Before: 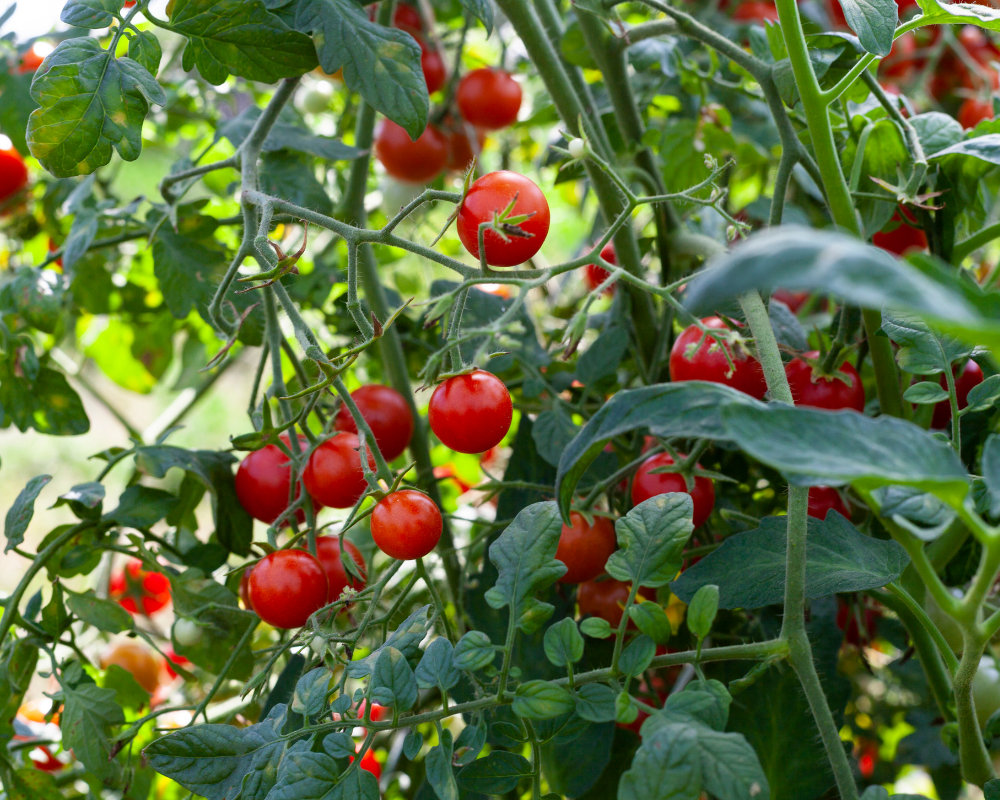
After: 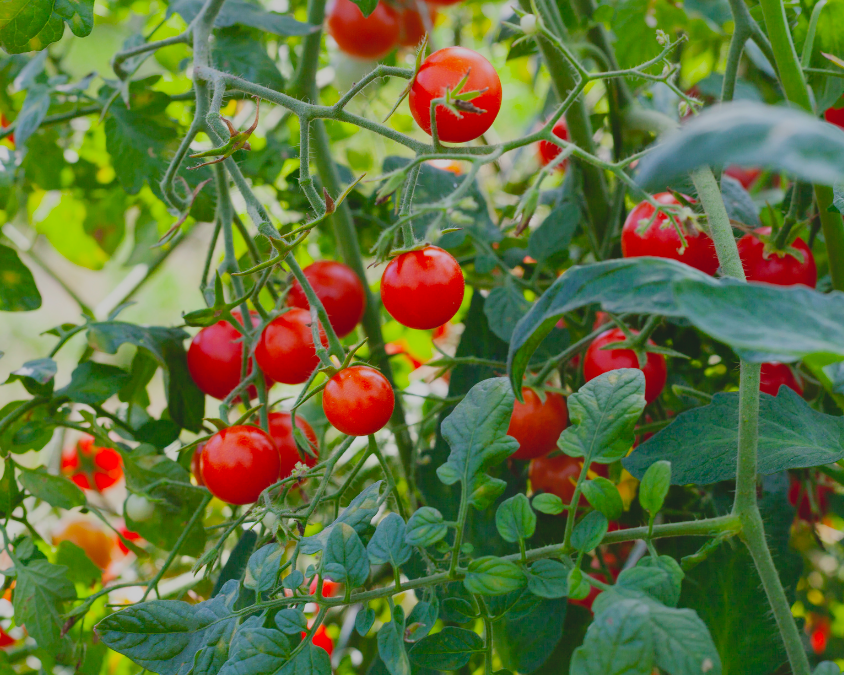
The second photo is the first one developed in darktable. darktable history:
contrast brightness saturation: contrast -0.28
shadows and highlights: on, module defaults
tone curve: curves: ch0 [(0, 0) (0.003, 0.016) (0.011, 0.015) (0.025, 0.017) (0.044, 0.026) (0.069, 0.034) (0.1, 0.043) (0.136, 0.068) (0.177, 0.119) (0.224, 0.175) (0.277, 0.251) (0.335, 0.328) (0.399, 0.415) (0.468, 0.499) (0.543, 0.58) (0.623, 0.659) (0.709, 0.731) (0.801, 0.807) (0.898, 0.895) (1, 1)], preserve colors none
crop and rotate: left 4.842%, top 15.51%, right 10.668%
